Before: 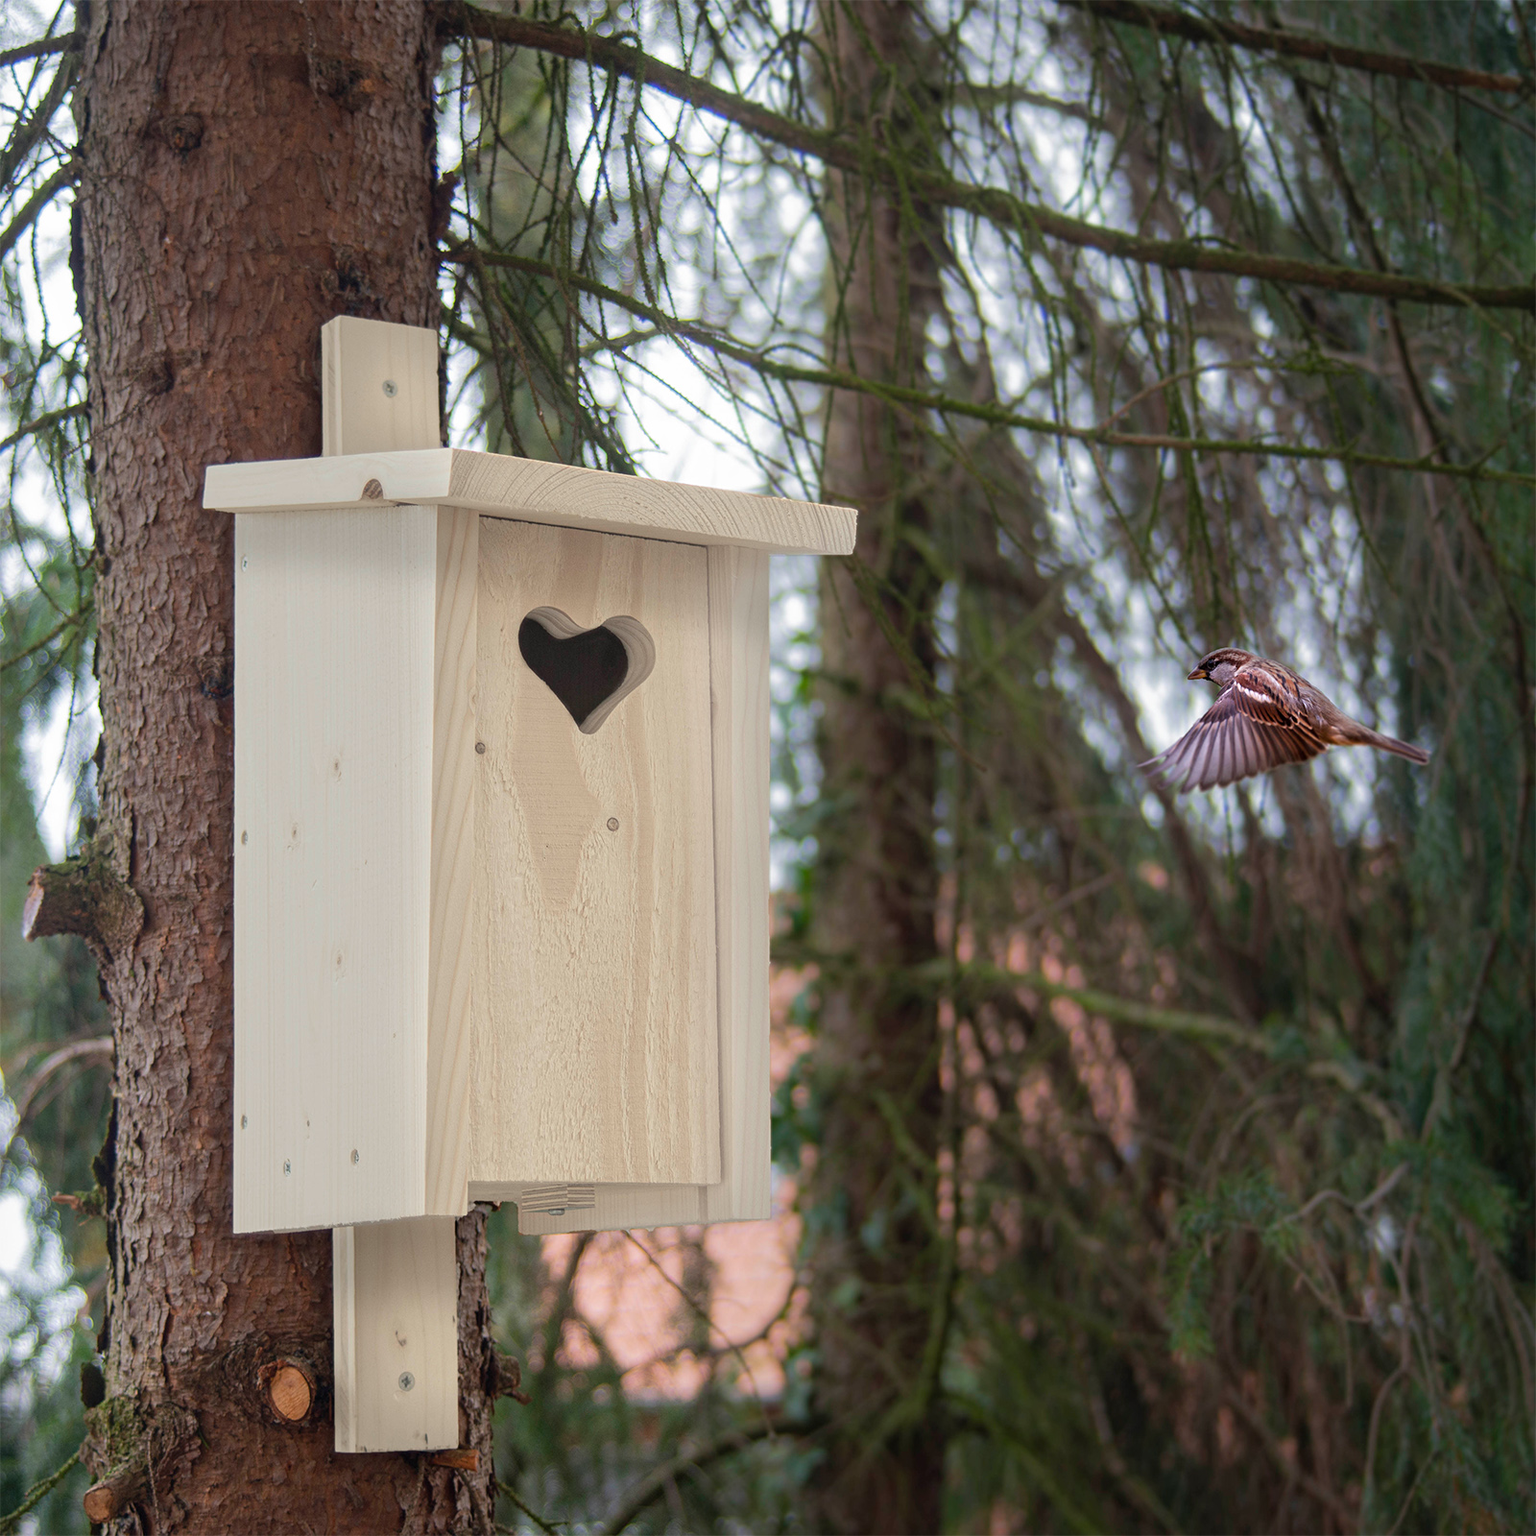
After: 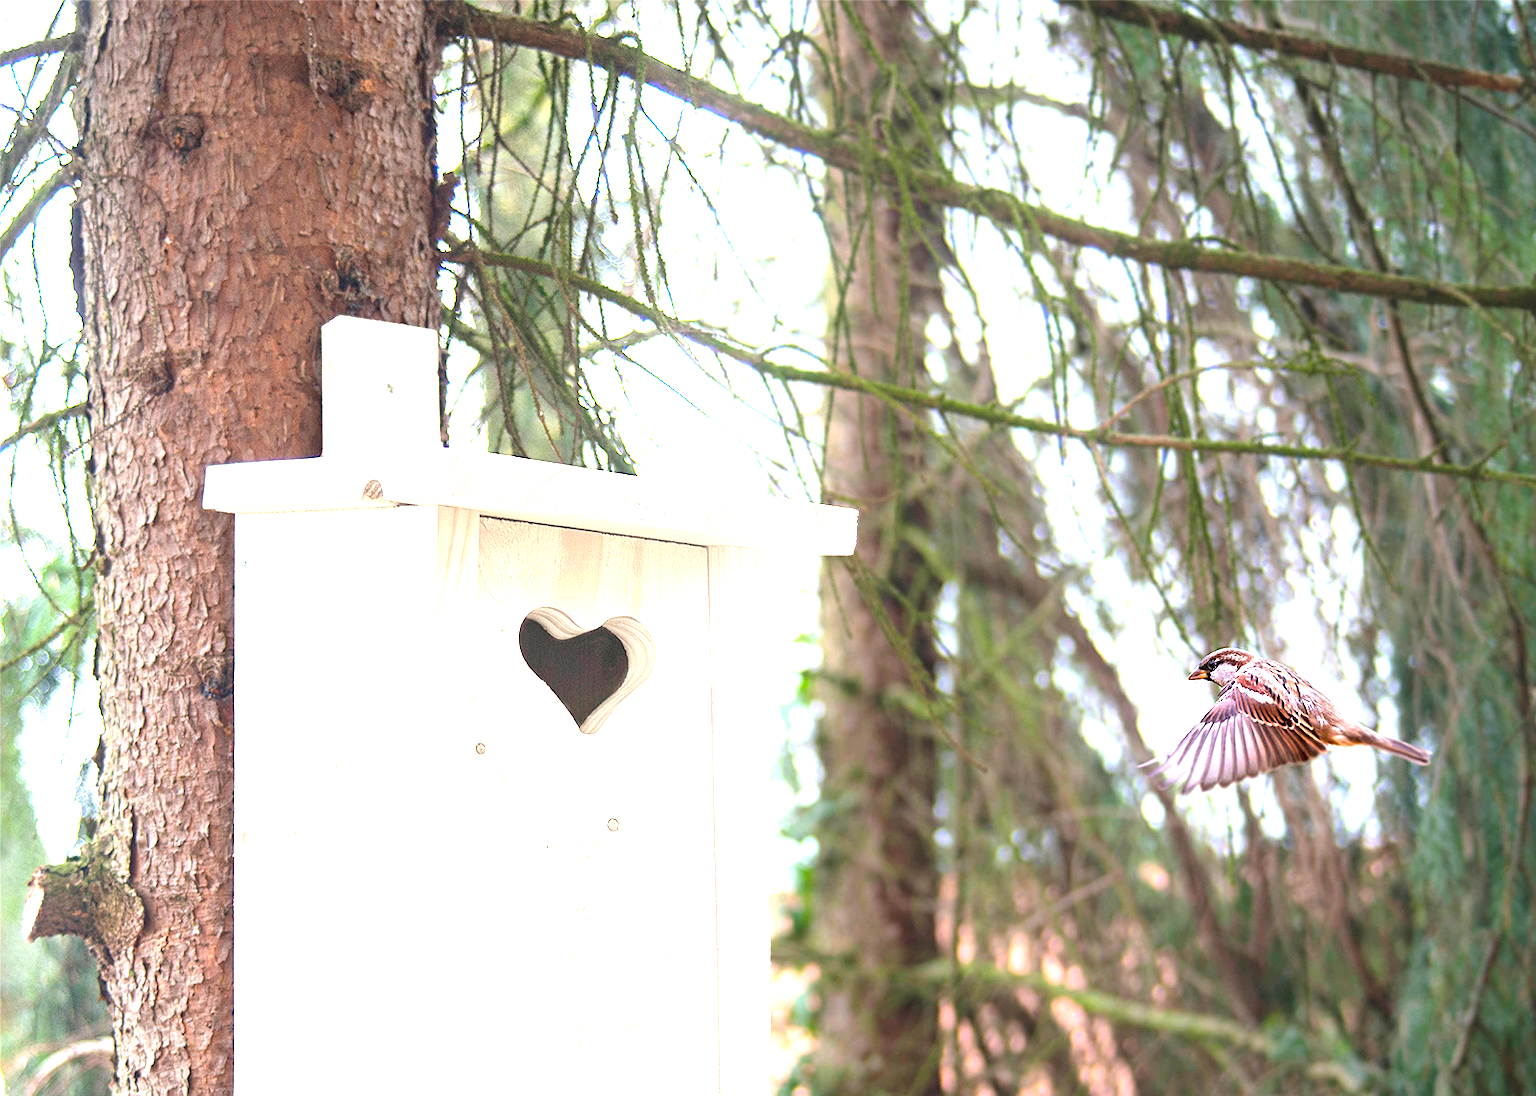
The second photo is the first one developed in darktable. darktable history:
crop: right 0.001%, bottom 28.653%
sharpen: radius 0.971, amount 0.609
exposure: black level correction 0, exposure 2.111 EV, compensate highlight preservation false
